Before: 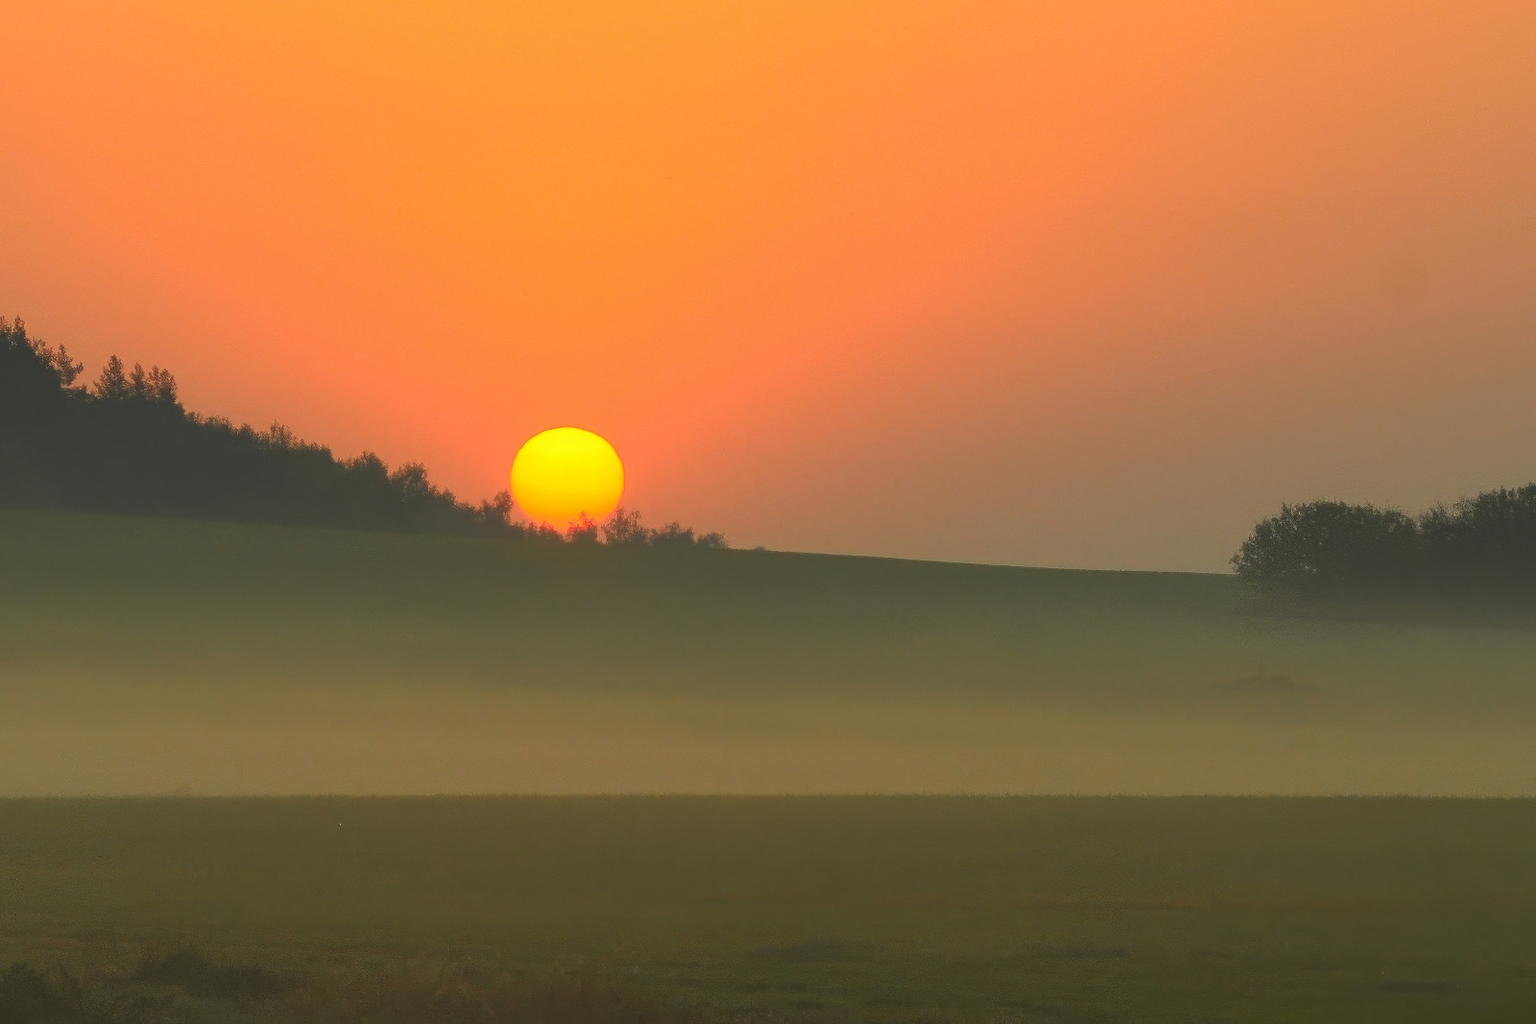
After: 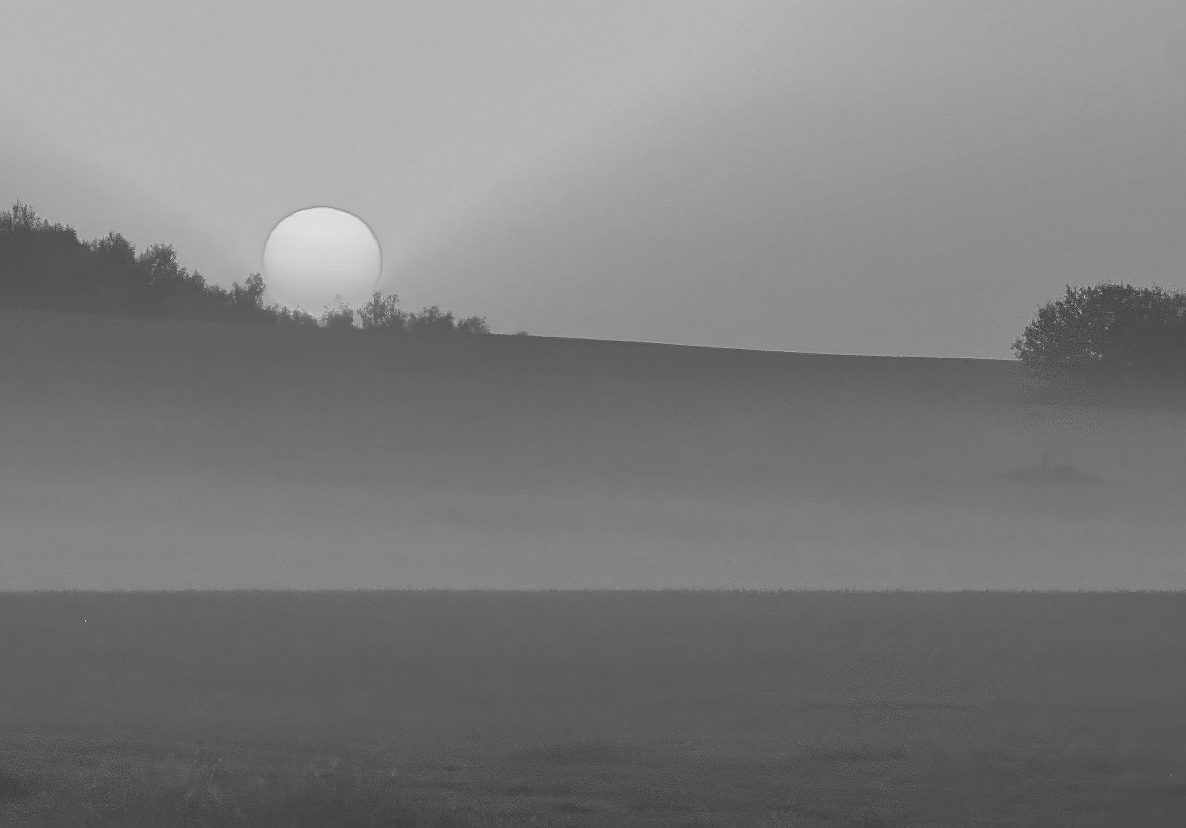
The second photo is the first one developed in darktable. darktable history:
exposure: exposure 0.78 EV, compensate highlight preservation false
sharpen: on, module defaults
tone equalizer: -8 EV -0.002 EV, -7 EV 0.003 EV, -6 EV -0.04 EV, -5 EV 0.021 EV, -4 EV -0.015 EV, -3 EV 0.018 EV, -2 EV -0.067 EV, -1 EV -0.304 EV, +0 EV -0.591 EV
crop: left 16.839%, top 22.368%, right 9.022%
color zones: curves: ch0 [(0, 0.613) (0.01, 0.613) (0.245, 0.448) (0.498, 0.529) (0.642, 0.665) (0.879, 0.777) (0.99, 0.613)]; ch1 [(0, 0) (0.143, 0) (0.286, 0) (0.429, 0) (0.571, 0) (0.714, 0) (0.857, 0)]
